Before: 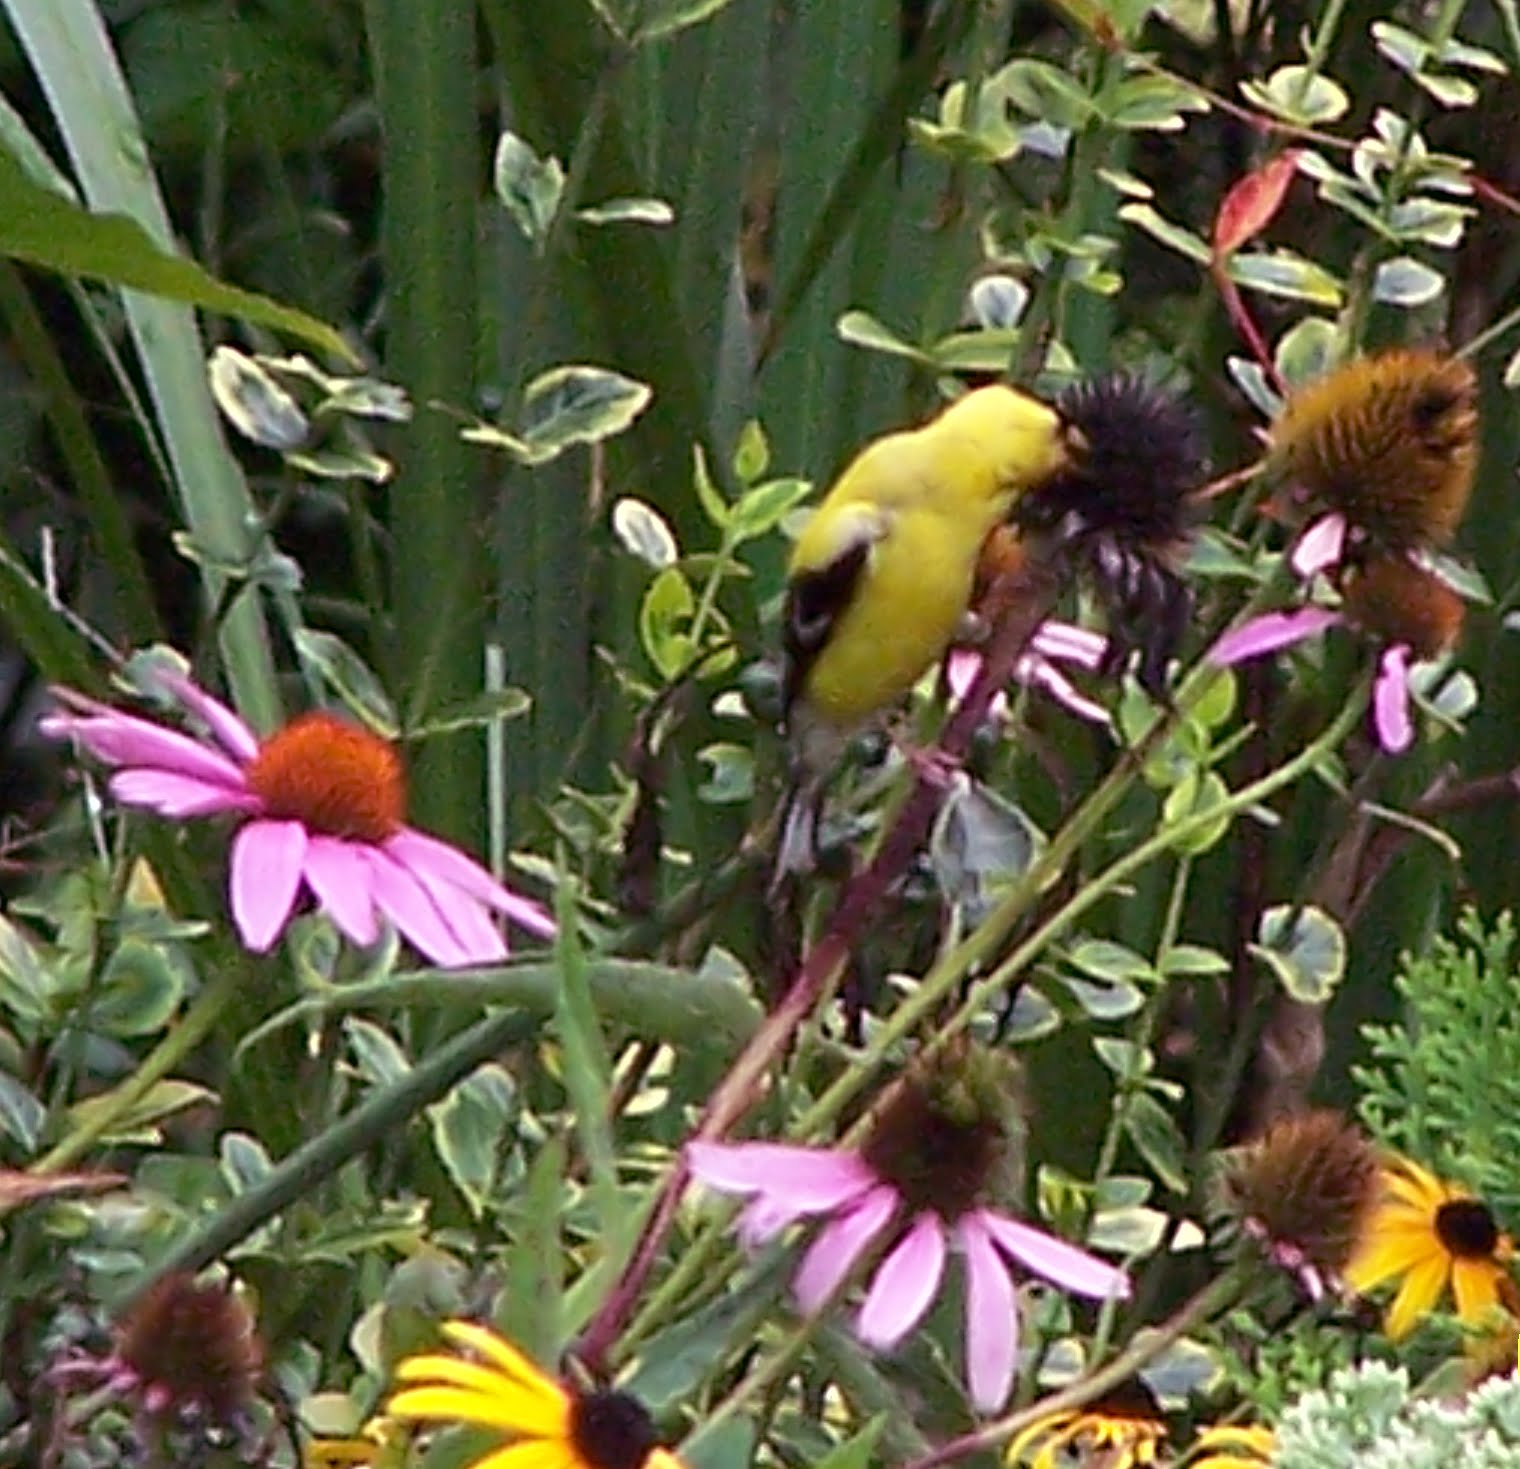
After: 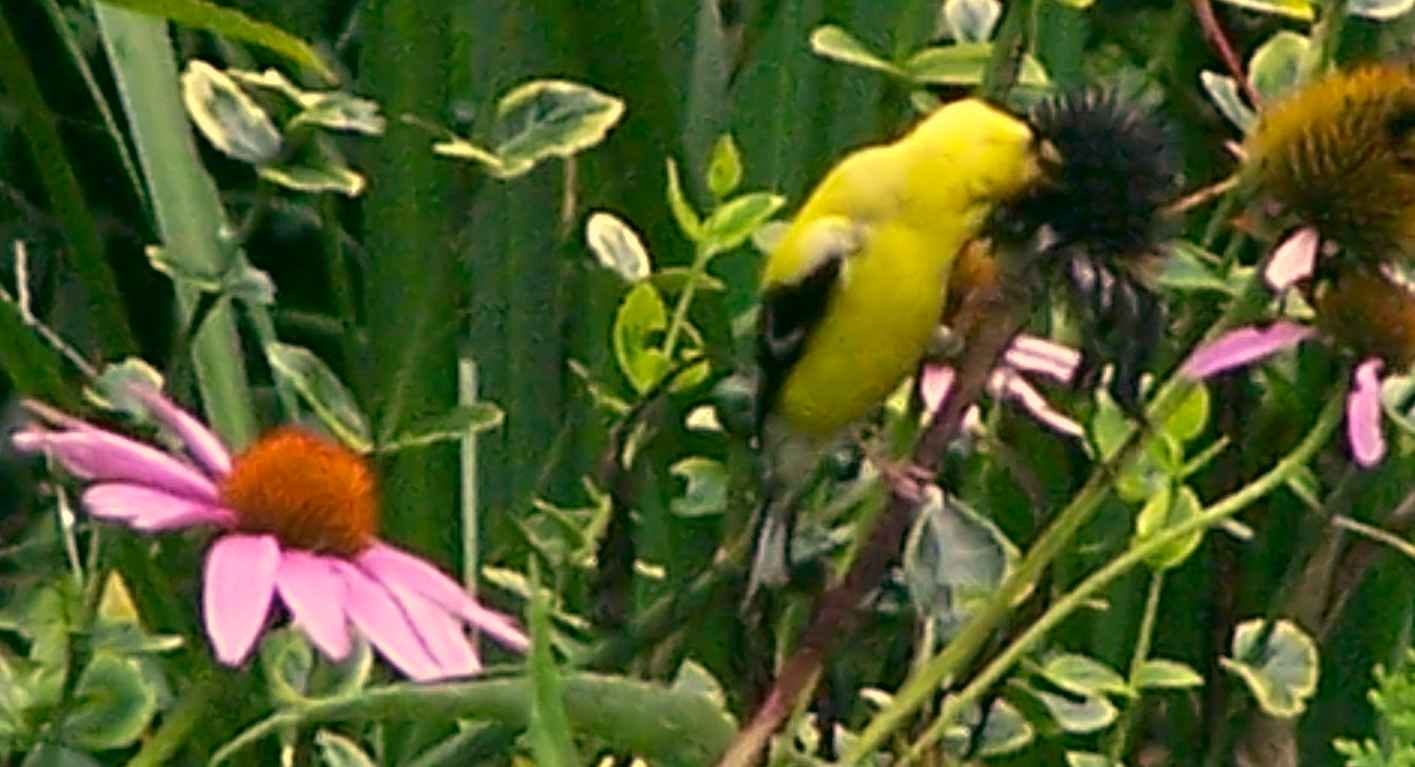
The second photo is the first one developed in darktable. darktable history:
color correction: highlights a* 4.76, highlights b* 23.85, shadows a* -15.7, shadows b* 3.95
crop: left 1.798%, top 19.514%, right 5.06%, bottom 28.219%
